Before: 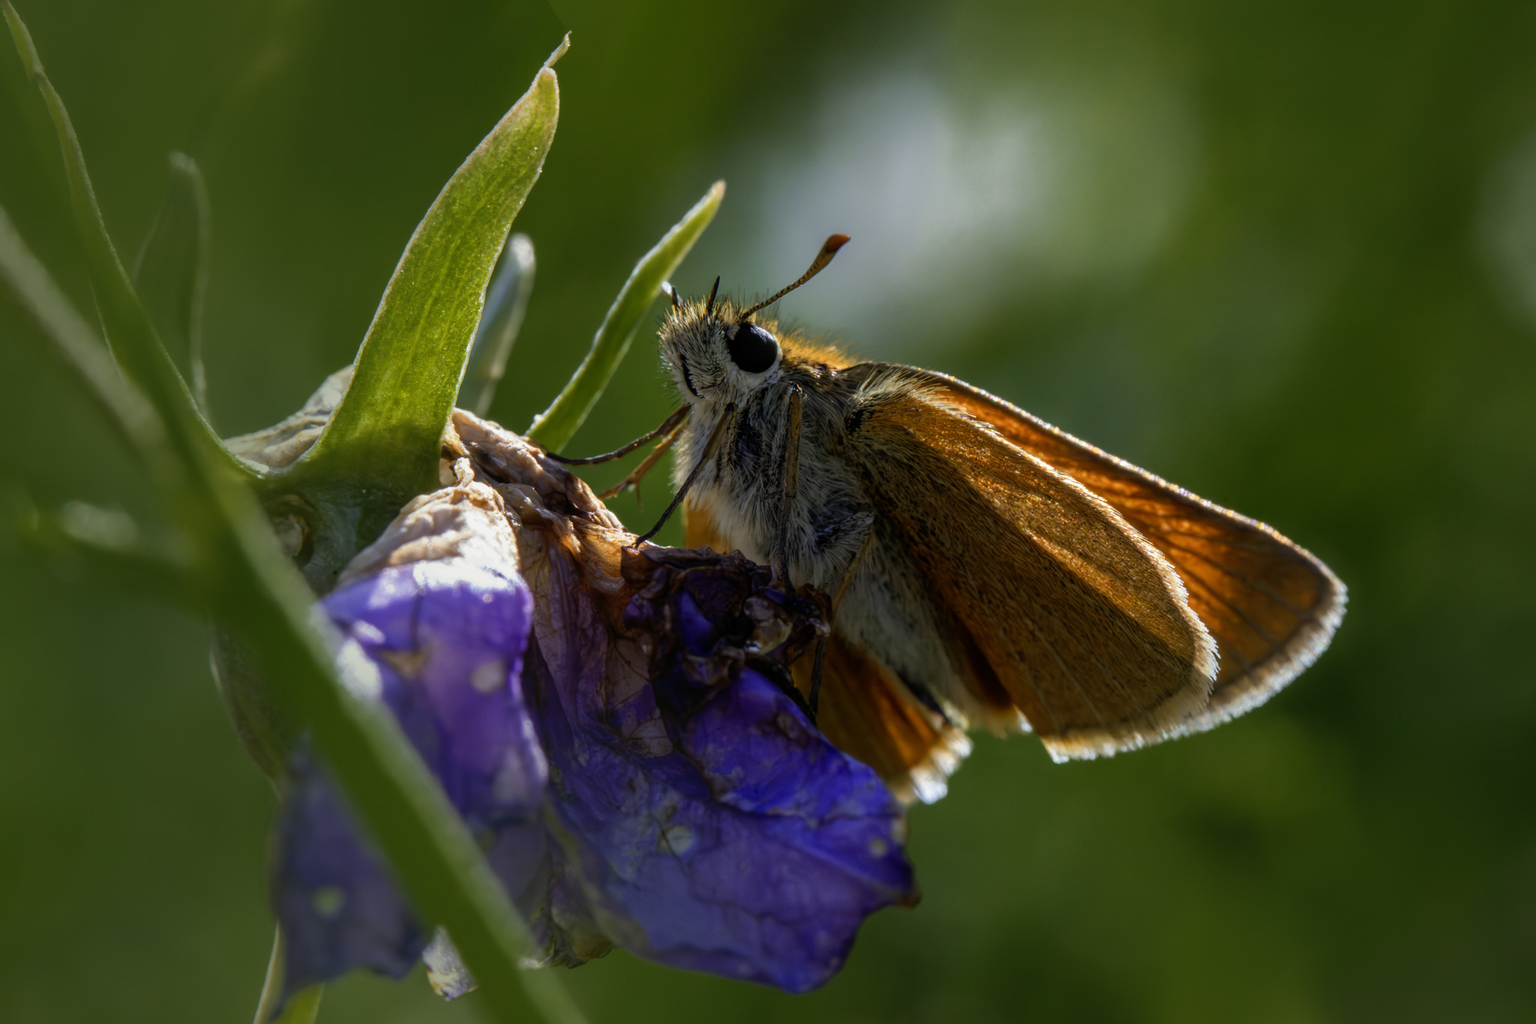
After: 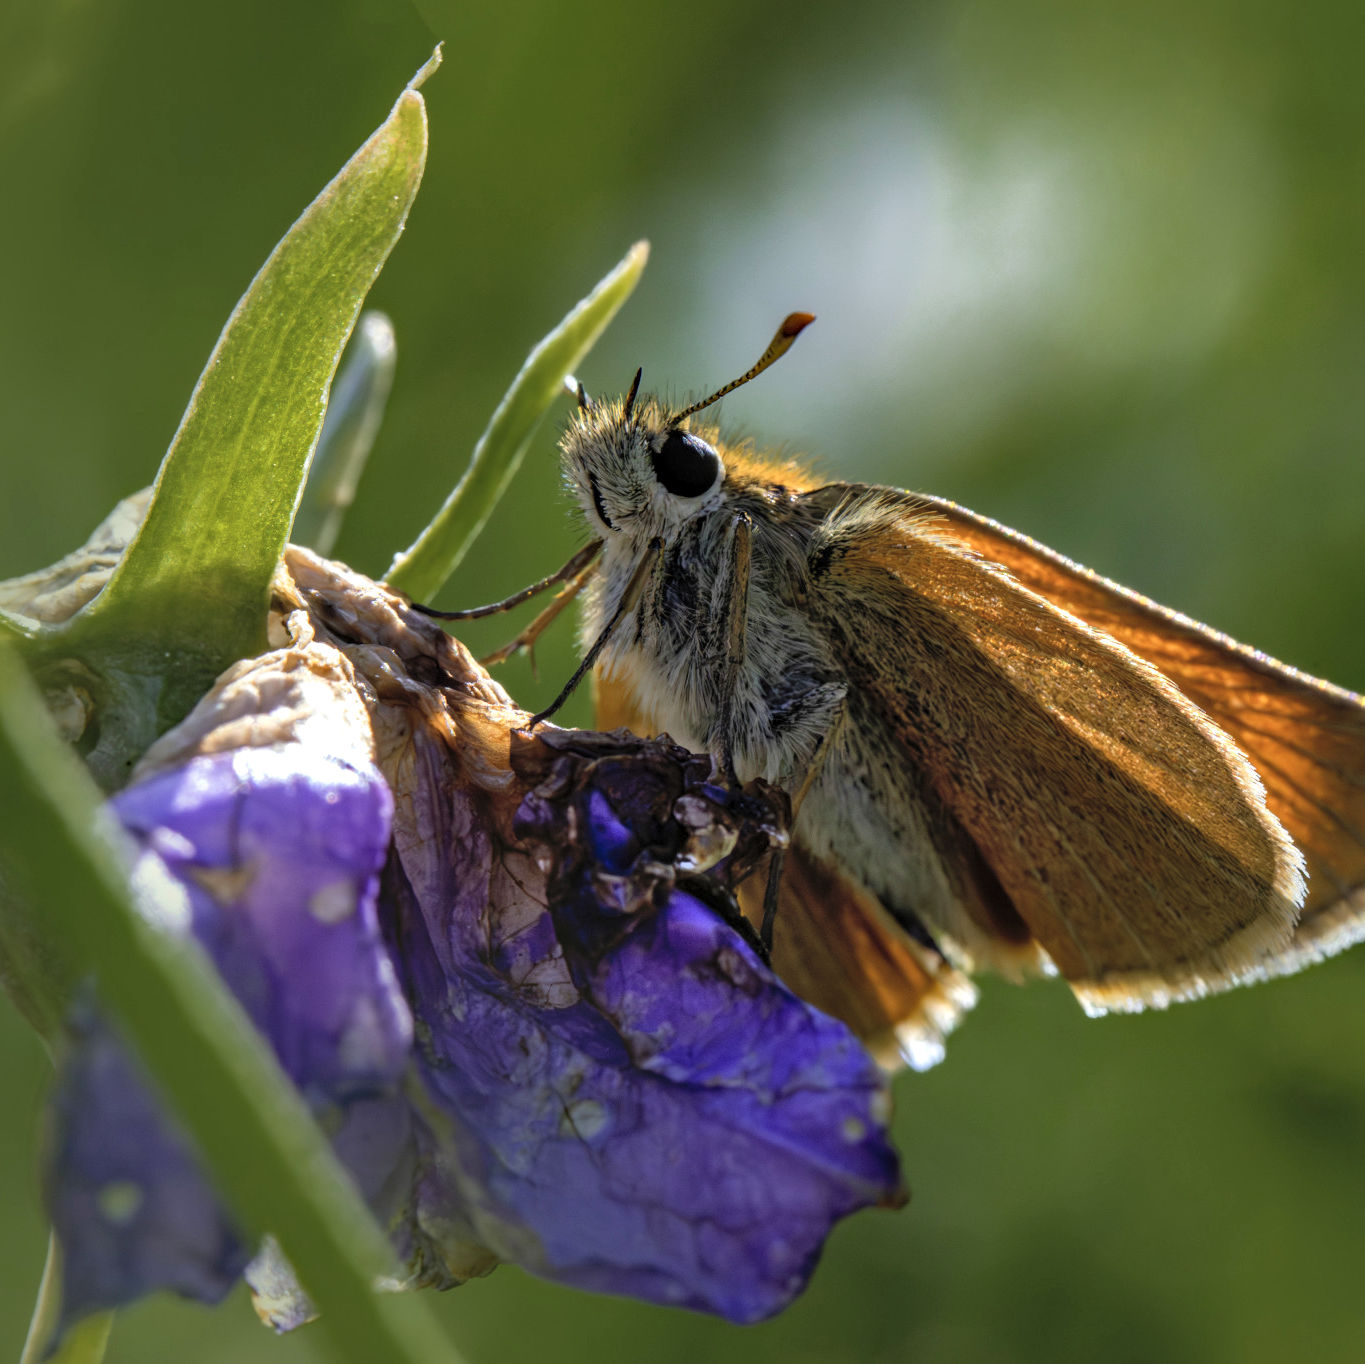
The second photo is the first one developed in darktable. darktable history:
contrast brightness saturation: brightness 0.13
haze removal: compatibility mode true, adaptive false
shadows and highlights: radius 44.78, white point adjustment 6.64, compress 79.65%, highlights color adjustment 78.42%, soften with gaussian
crop and rotate: left 15.546%, right 17.787%
